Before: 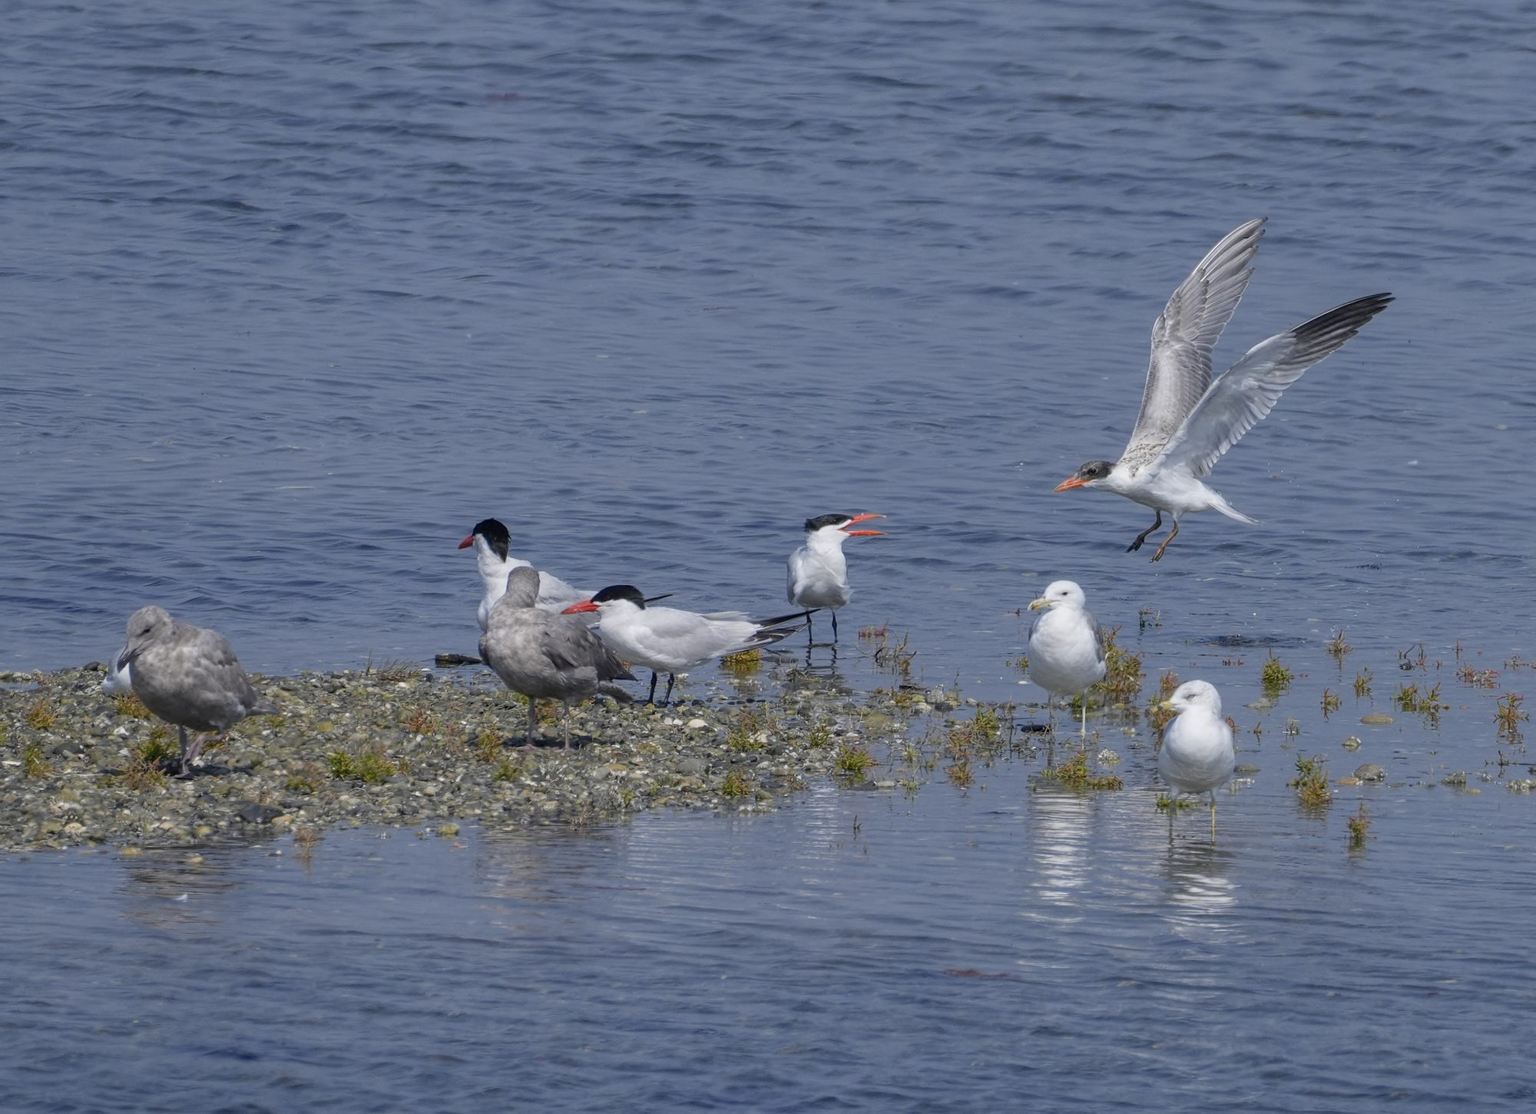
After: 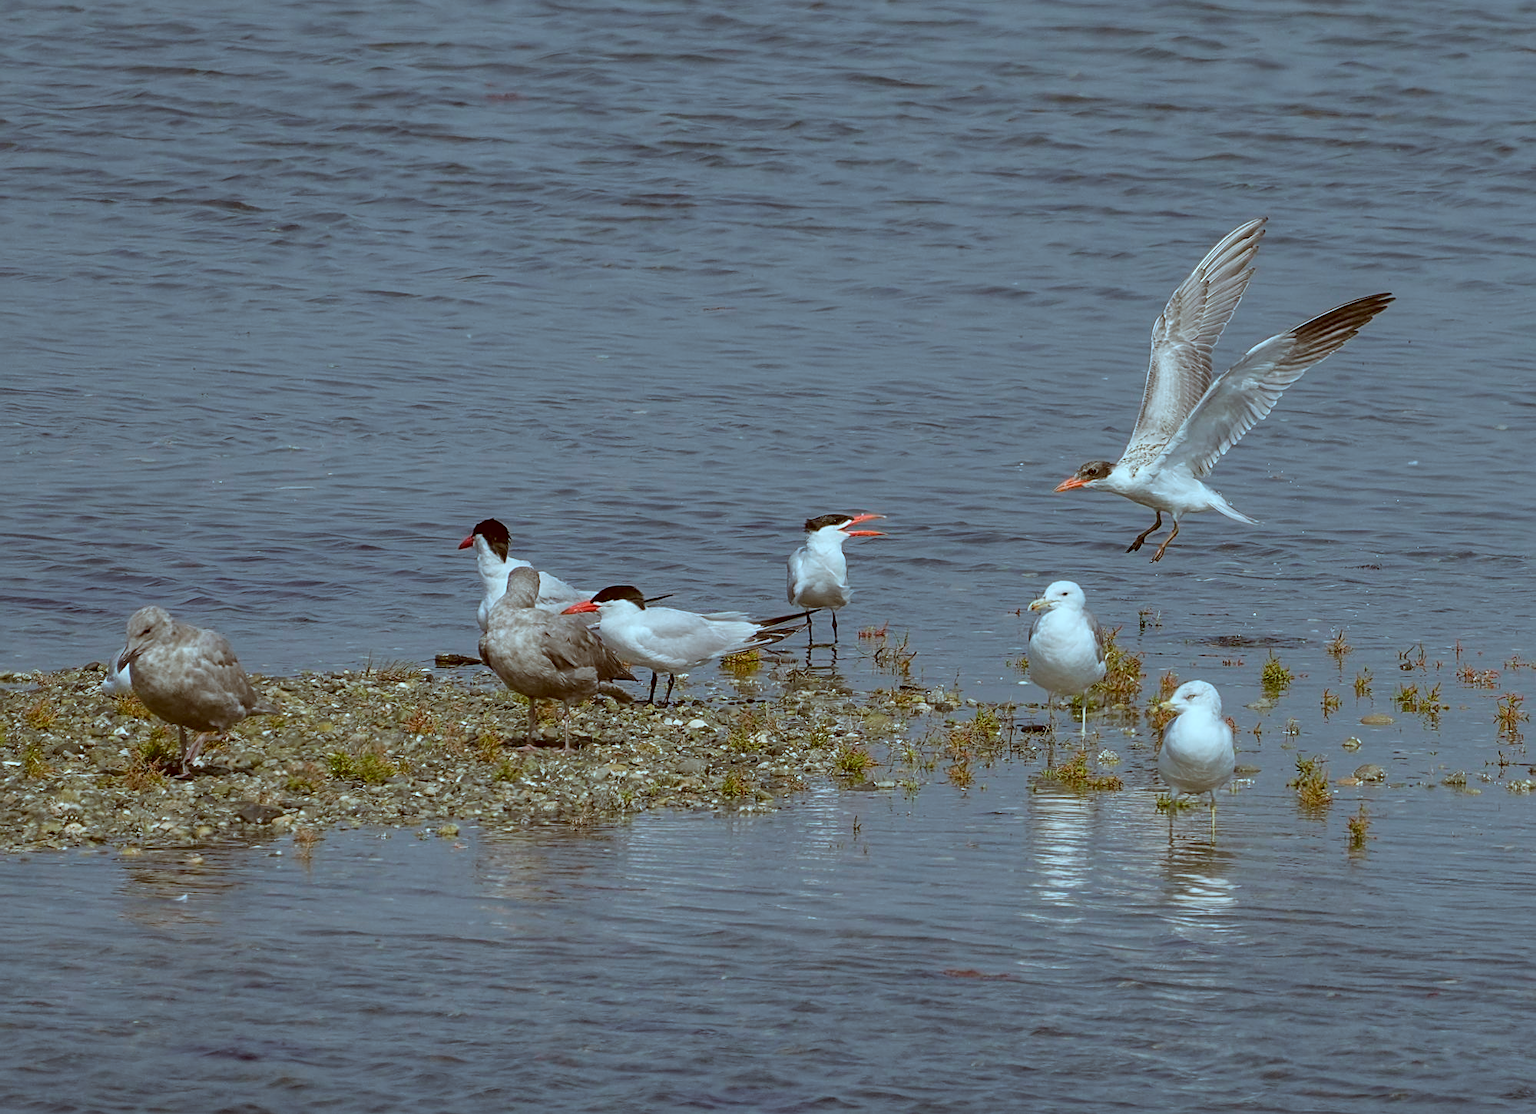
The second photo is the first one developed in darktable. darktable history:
sharpen: on, module defaults
color correction: highlights a* -14.75, highlights b* -16.26, shadows a* 10.69, shadows b* 29.57
